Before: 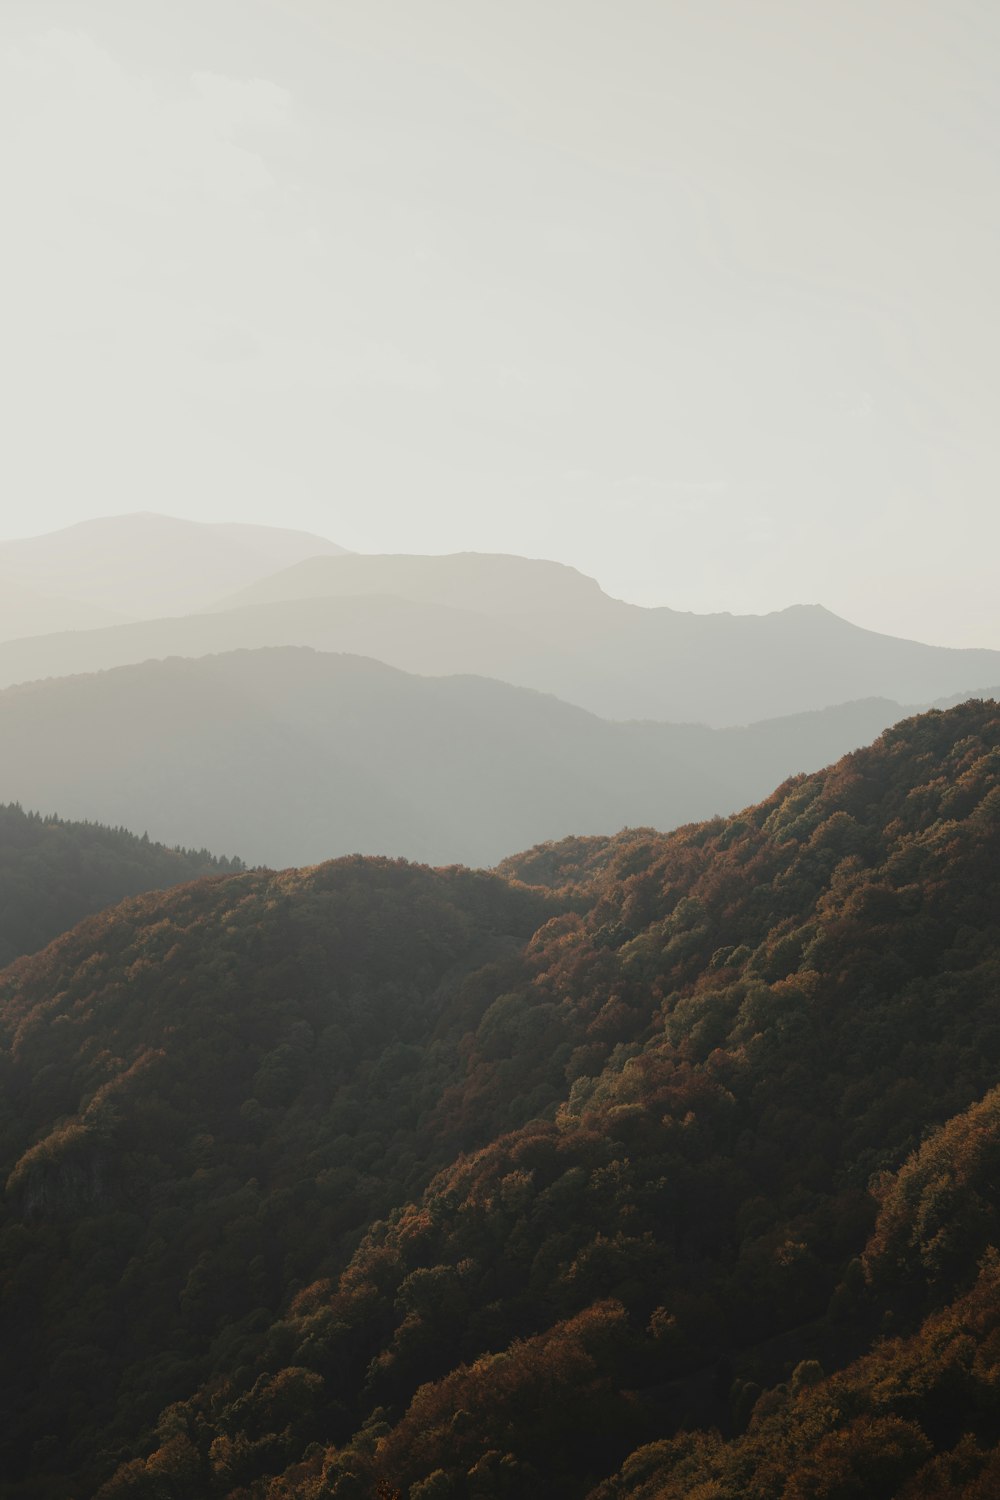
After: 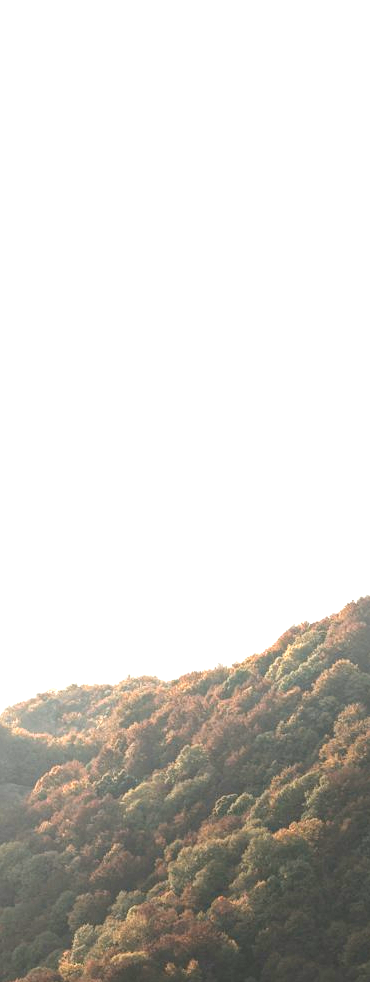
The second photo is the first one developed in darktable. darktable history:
crop and rotate: left 49.761%, top 10.147%, right 13.164%, bottom 24.375%
exposure: exposure 1.994 EV, compensate highlight preservation false
local contrast: on, module defaults
